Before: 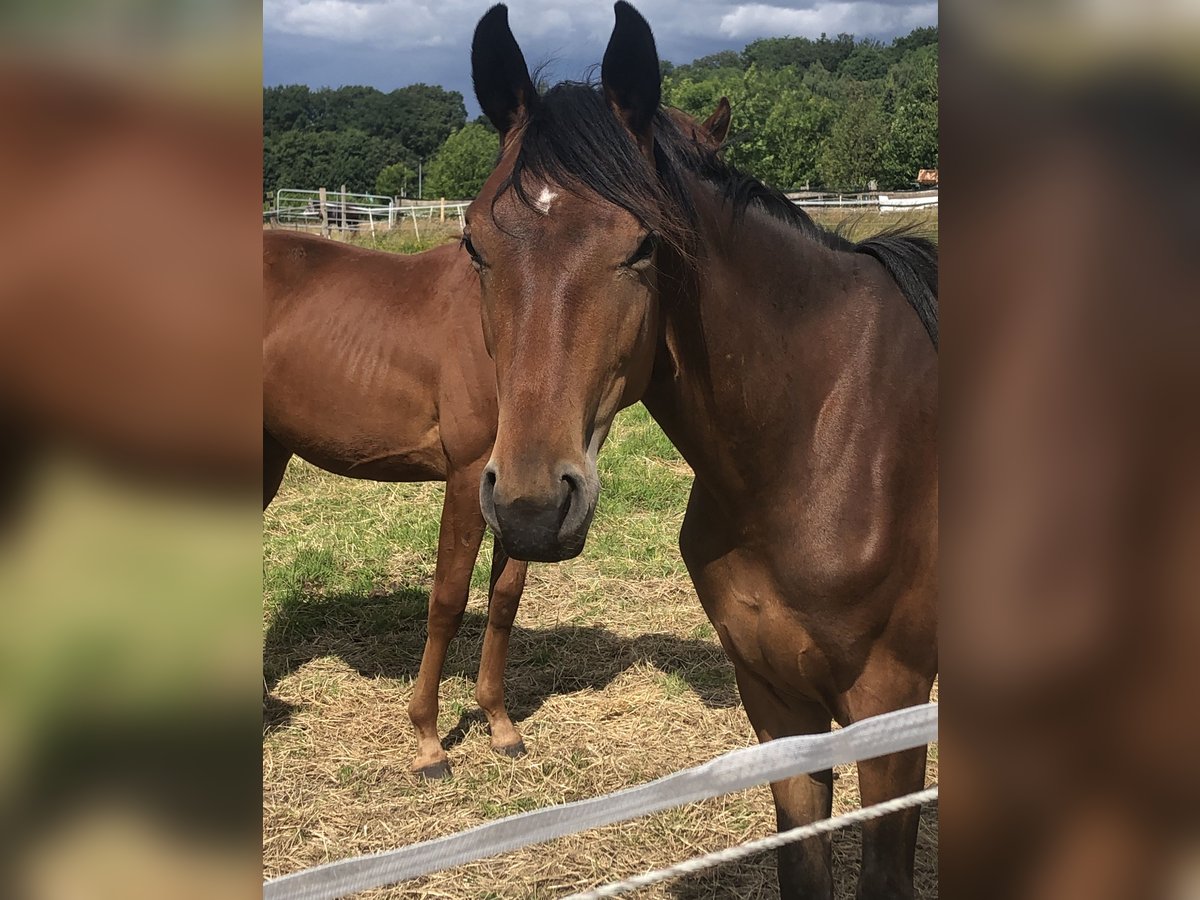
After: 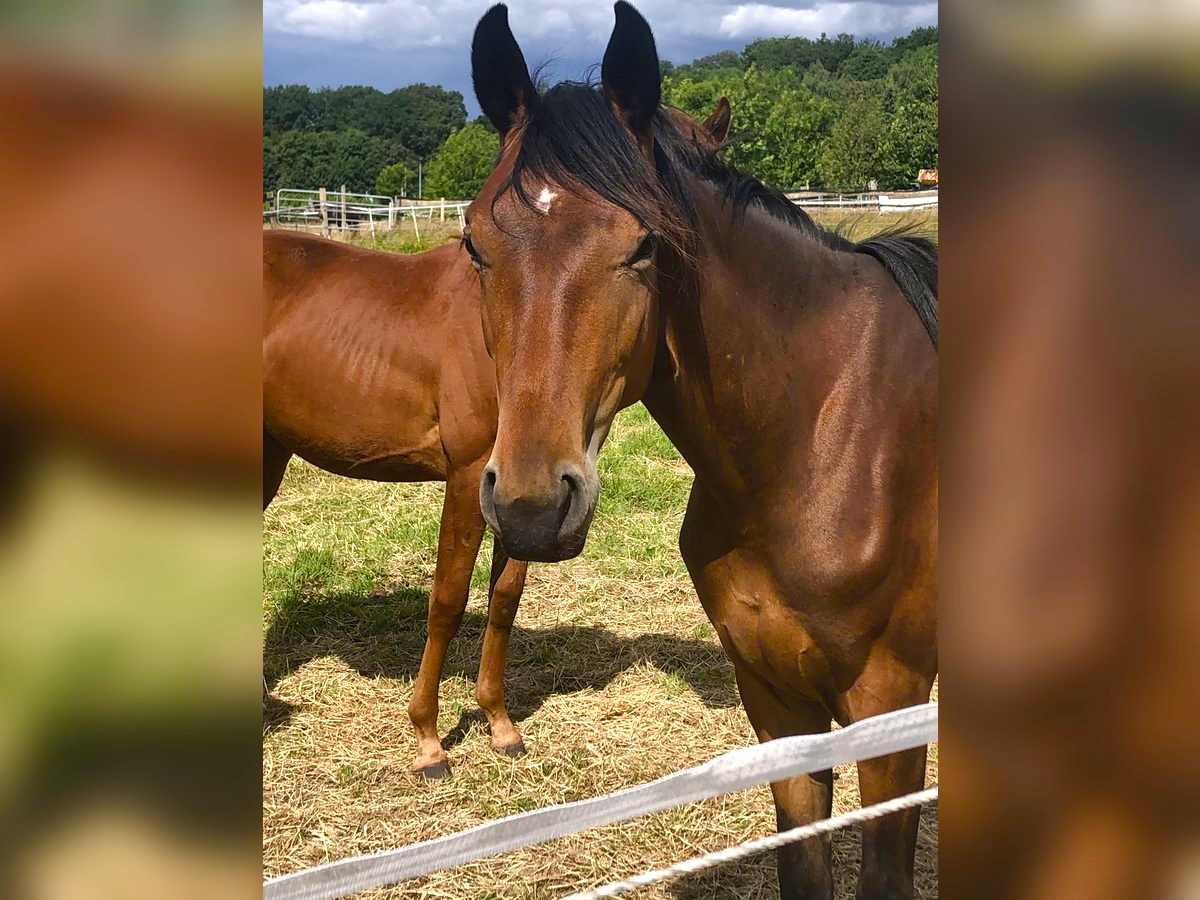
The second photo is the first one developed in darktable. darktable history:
color balance rgb: shadows lift › luminance -10.016%, highlights gain › chroma 0.229%, highlights gain › hue 332.82°, perceptual saturation grading › global saturation 20%, perceptual saturation grading › highlights -24.806%, perceptual saturation grading › shadows 49.536%, perceptual brilliance grading › global brilliance 12.103%
shadows and highlights: white point adjustment 0.97, soften with gaussian
